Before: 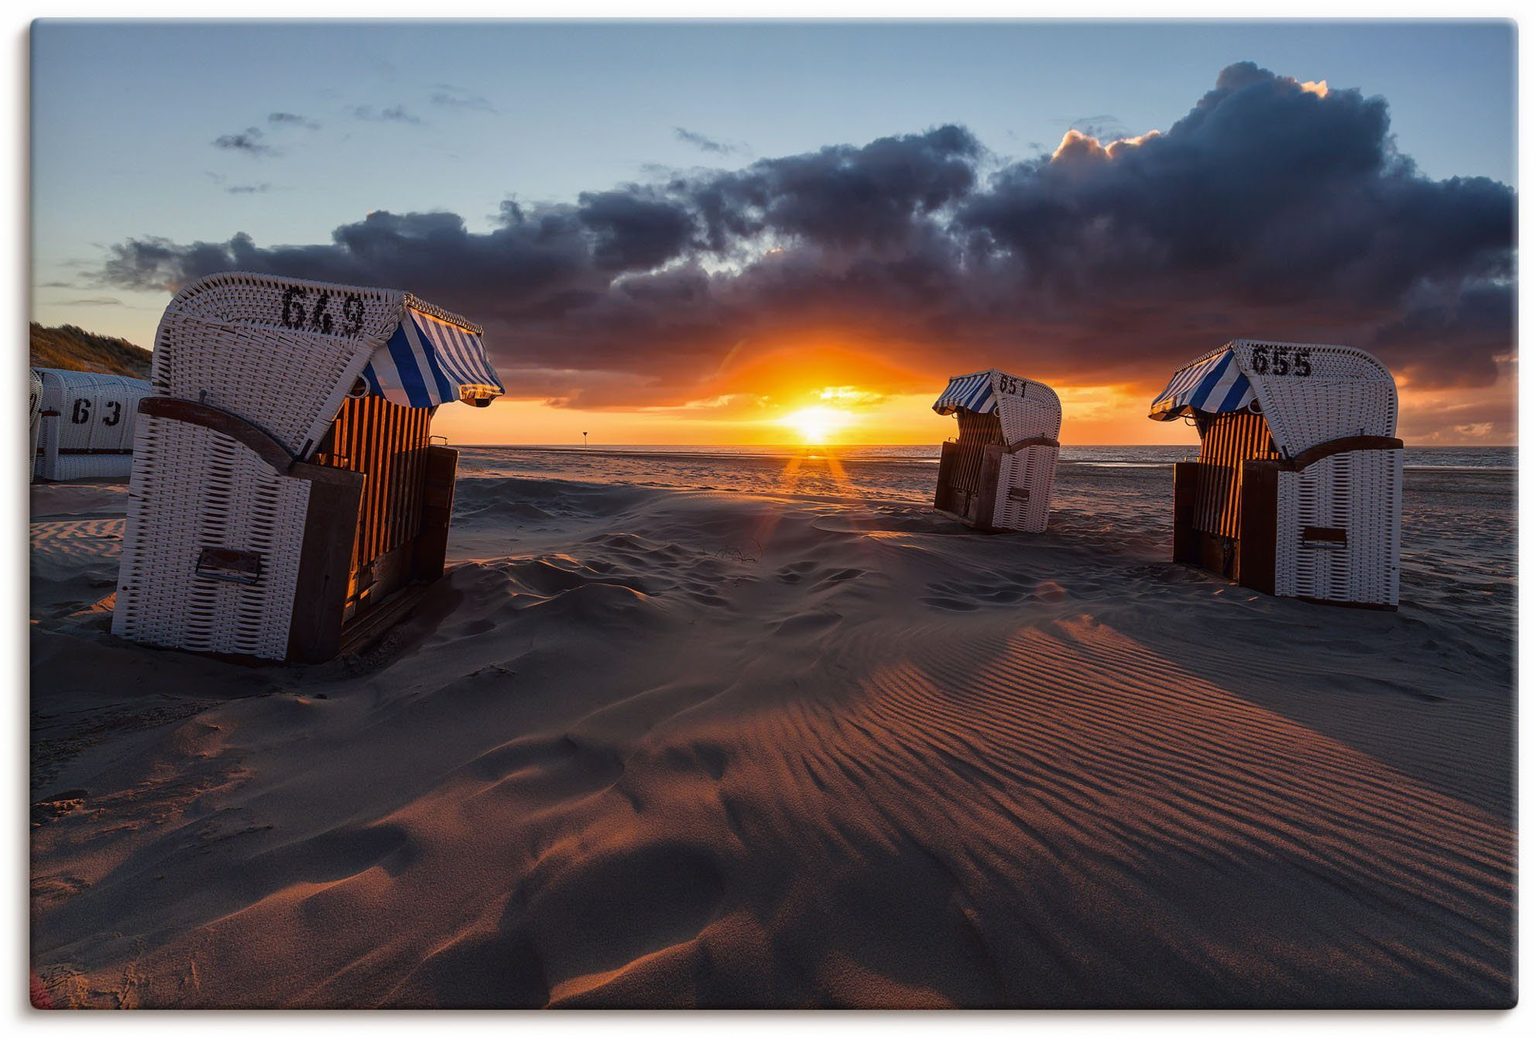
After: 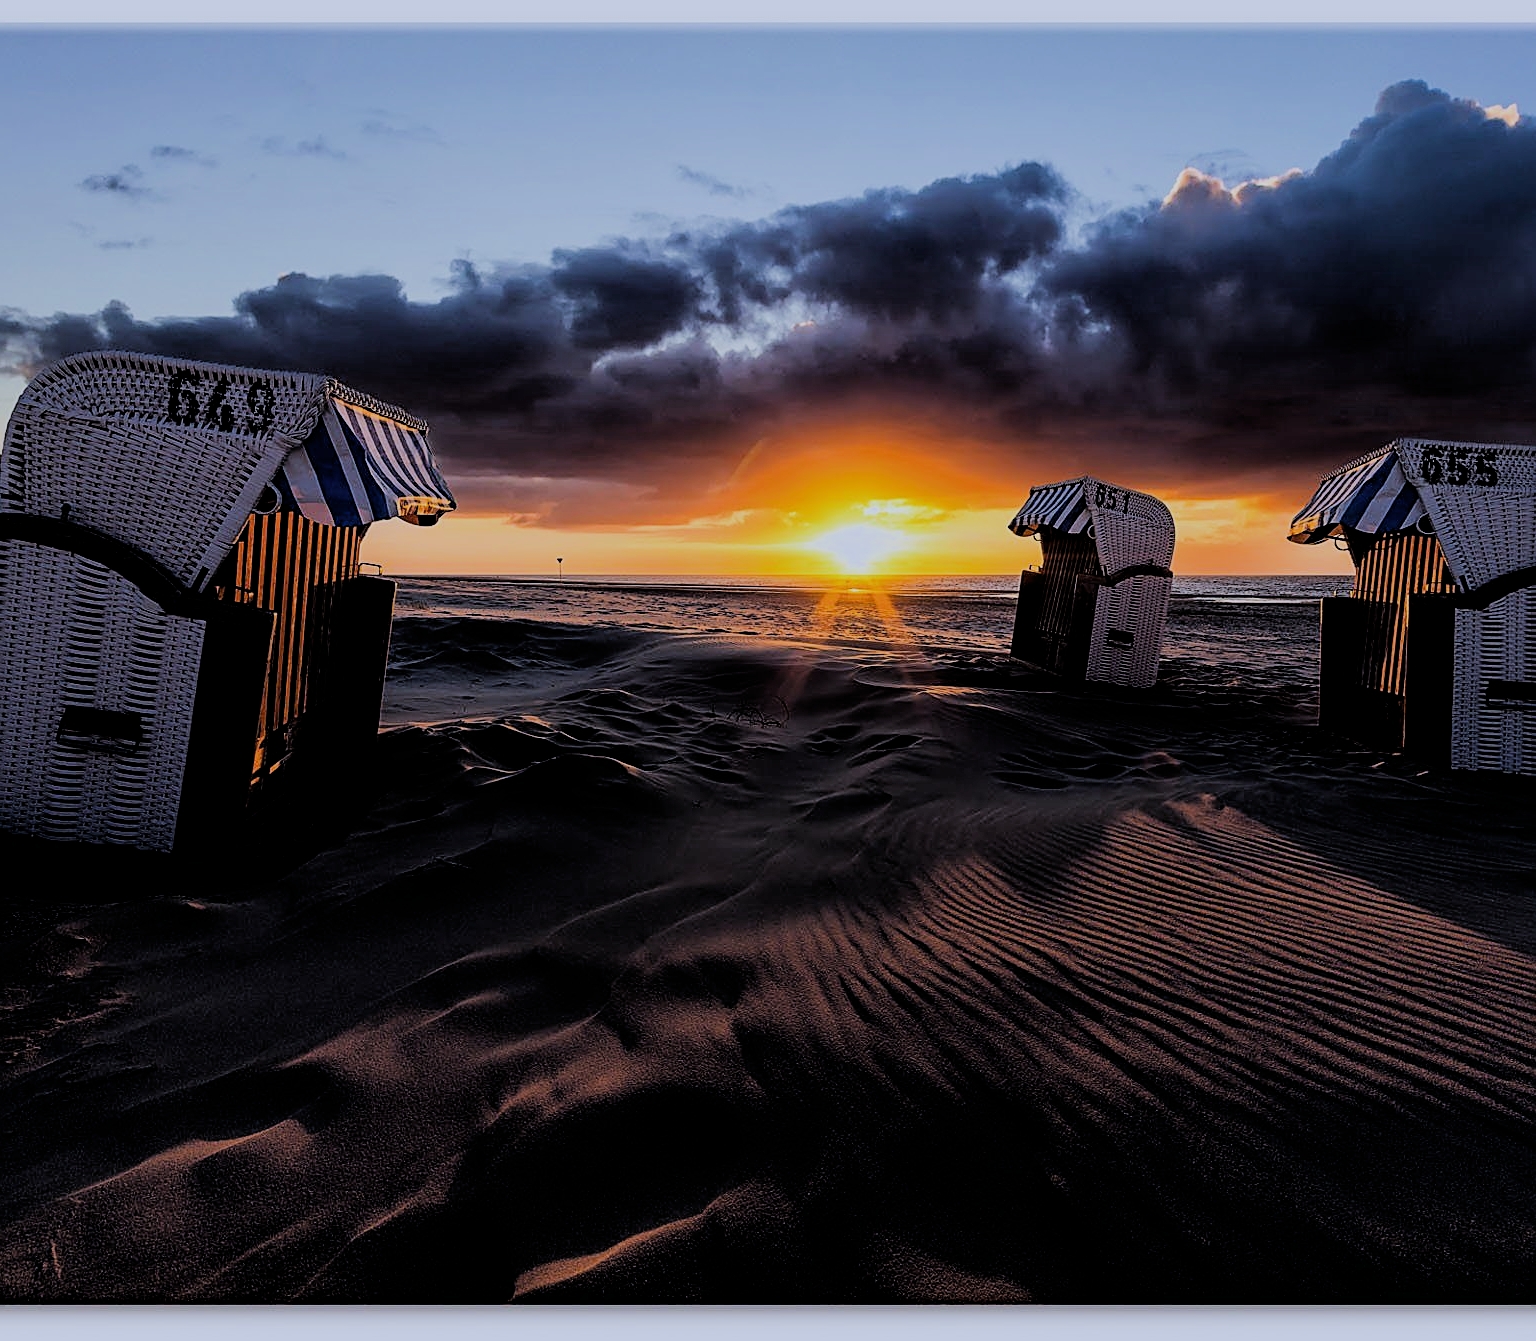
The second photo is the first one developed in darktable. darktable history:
crop: left 9.88%, right 12.664%
white balance: red 0.948, green 1.02, blue 1.176
filmic rgb: black relative exposure -3.21 EV, white relative exposure 7.02 EV, hardness 1.46, contrast 1.35
sharpen: on, module defaults
